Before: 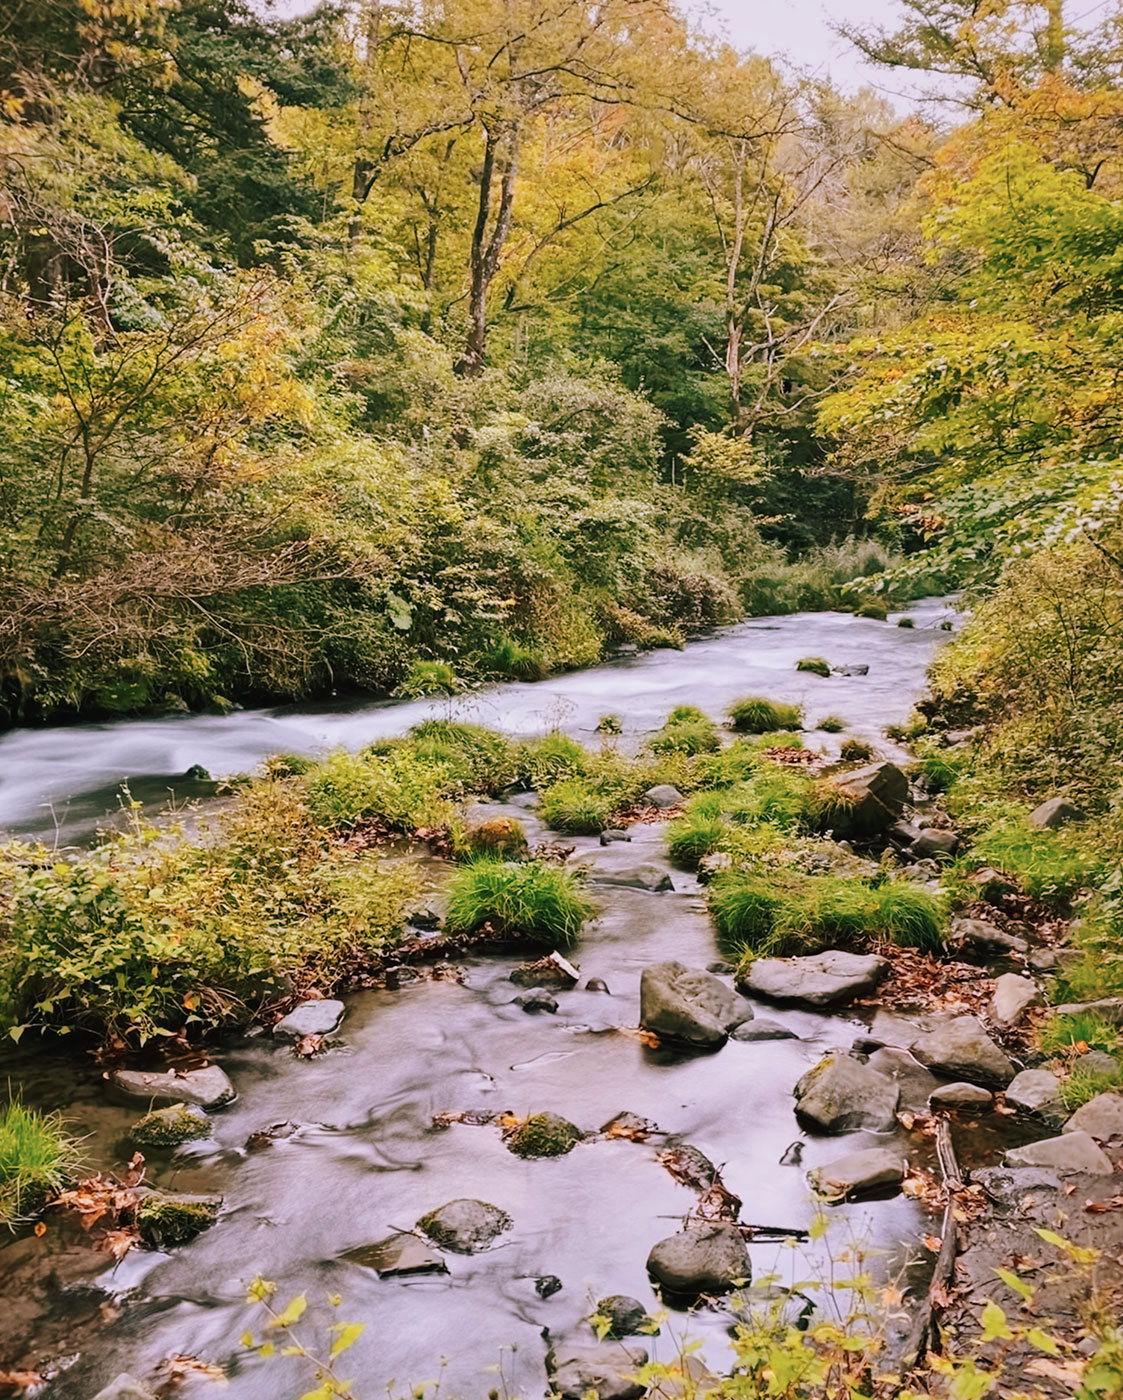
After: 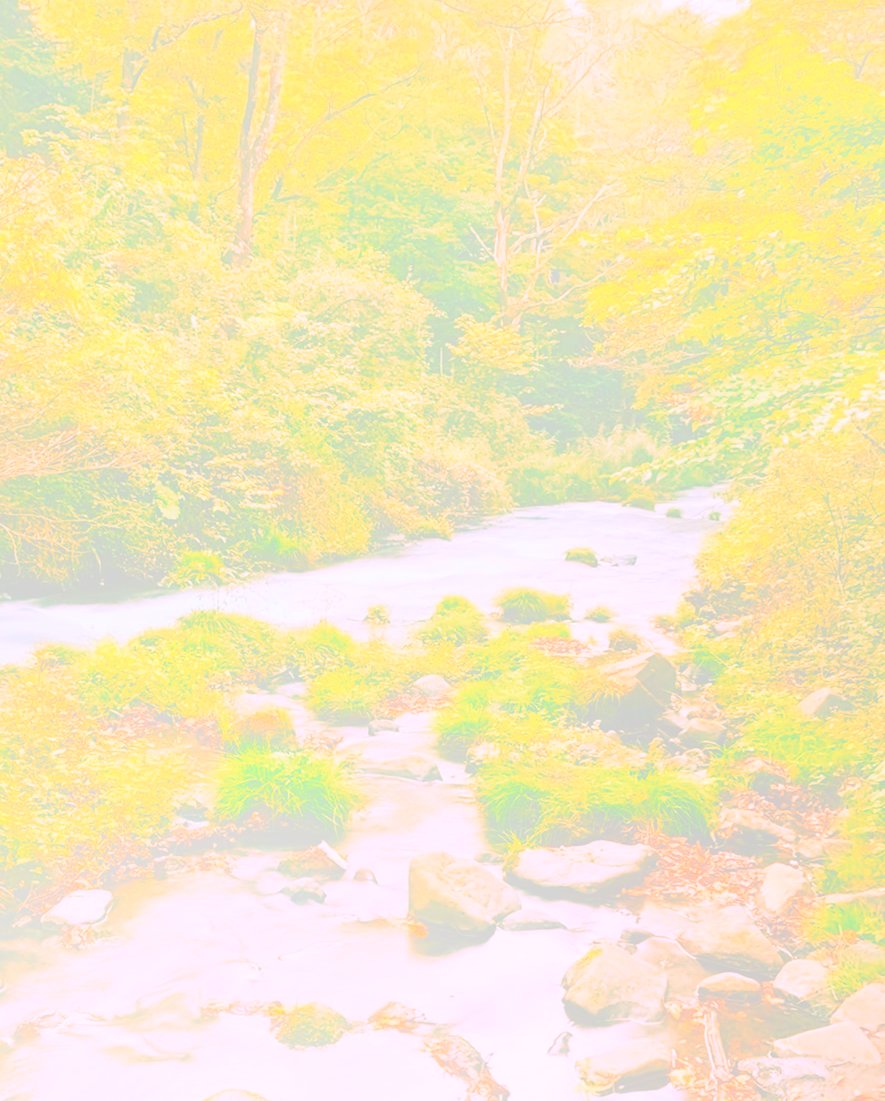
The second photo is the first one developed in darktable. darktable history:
bloom: size 70%, threshold 25%, strength 70%
crop and rotate: left 20.74%, top 7.912%, right 0.375%, bottom 13.378%
